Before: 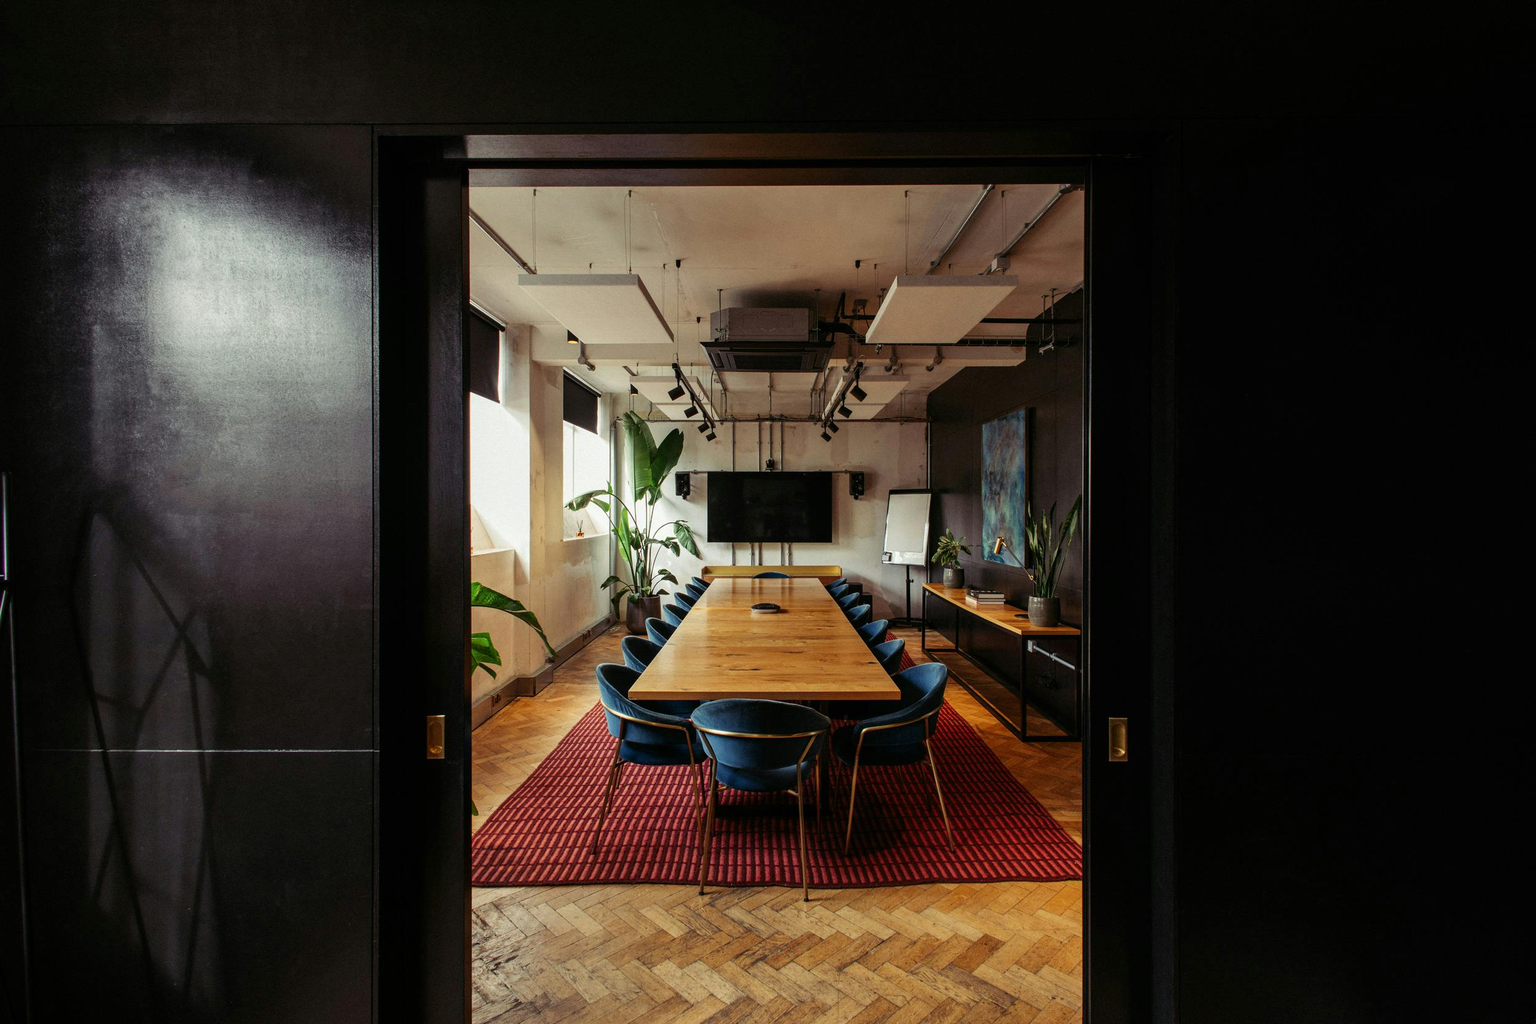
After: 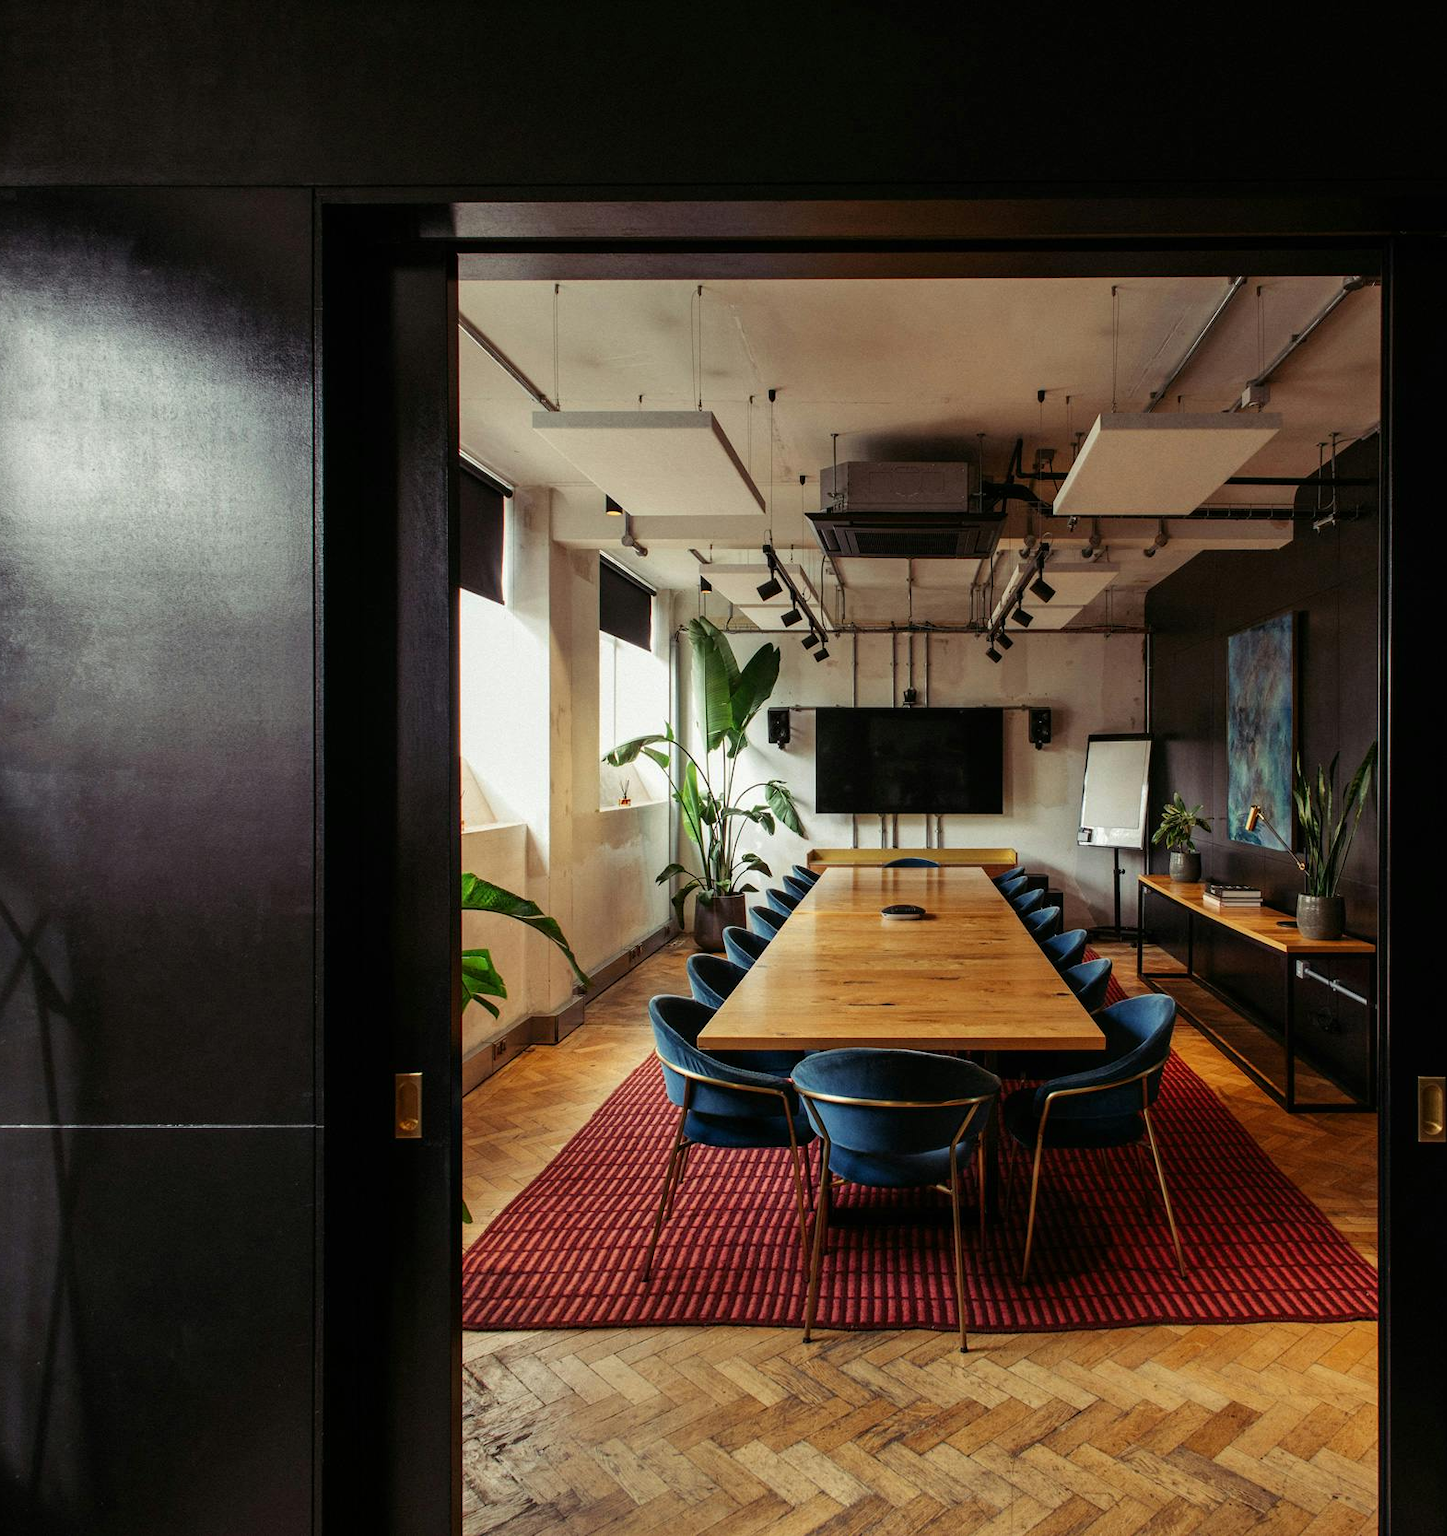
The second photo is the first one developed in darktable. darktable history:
crop: left 10.656%, right 26.485%
